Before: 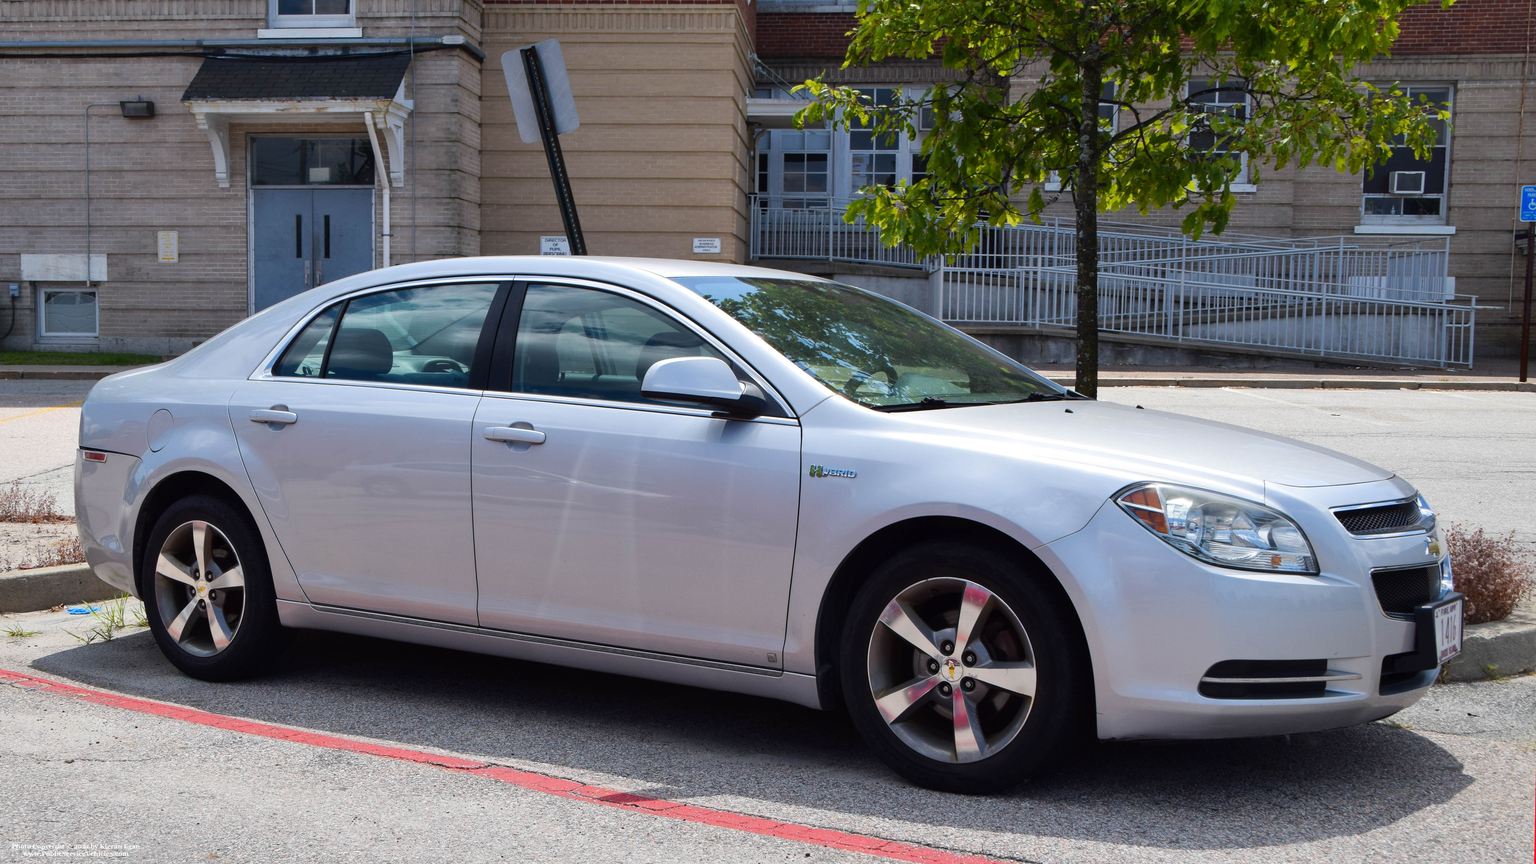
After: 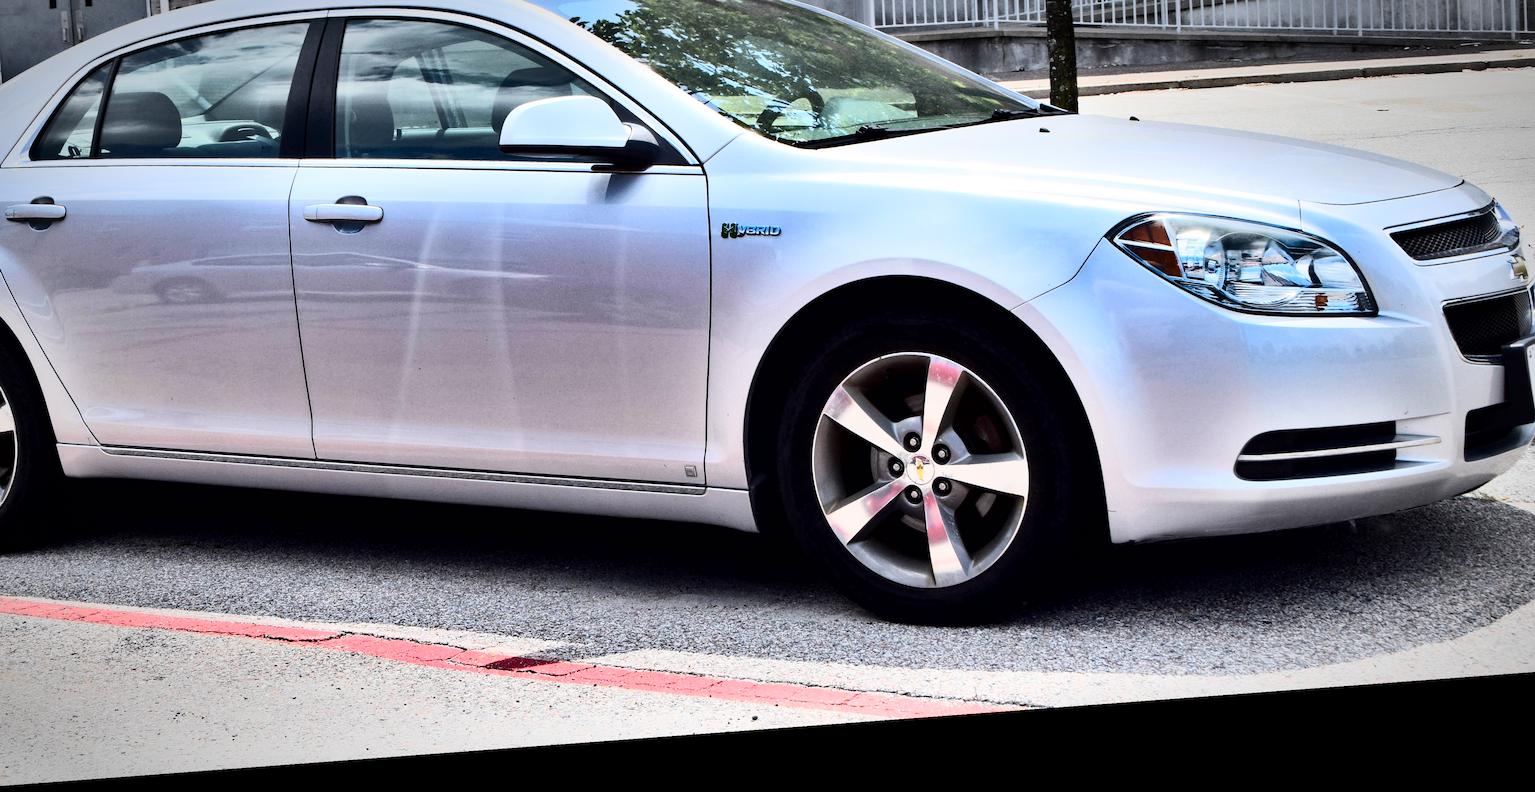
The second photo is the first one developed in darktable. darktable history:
exposure: black level correction 0.004, exposure 0.014 EV, compensate highlight preservation false
tone curve: curves: ch0 [(0, 0) (0.003, 0.003) (0.011, 0.011) (0.025, 0.026) (0.044, 0.045) (0.069, 0.087) (0.1, 0.141) (0.136, 0.202) (0.177, 0.271) (0.224, 0.357) (0.277, 0.461) (0.335, 0.583) (0.399, 0.685) (0.468, 0.782) (0.543, 0.867) (0.623, 0.927) (0.709, 0.96) (0.801, 0.975) (0.898, 0.987) (1, 1)], color space Lab, independent channels, preserve colors none
shadows and highlights: shadows 20.91, highlights -82.73, soften with gaussian
vignetting: automatic ratio true
crop and rotate: left 17.299%, top 35.115%, right 7.015%, bottom 1.024%
rotate and perspective: rotation -4.25°, automatic cropping off
color zones: curves: ch1 [(0, 0.469) (0.001, 0.469) (0.12, 0.446) (0.248, 0.469) (0.5, 0.5) (0.748, 0.5) (0.999, 0.469) (1, 0.469)]
